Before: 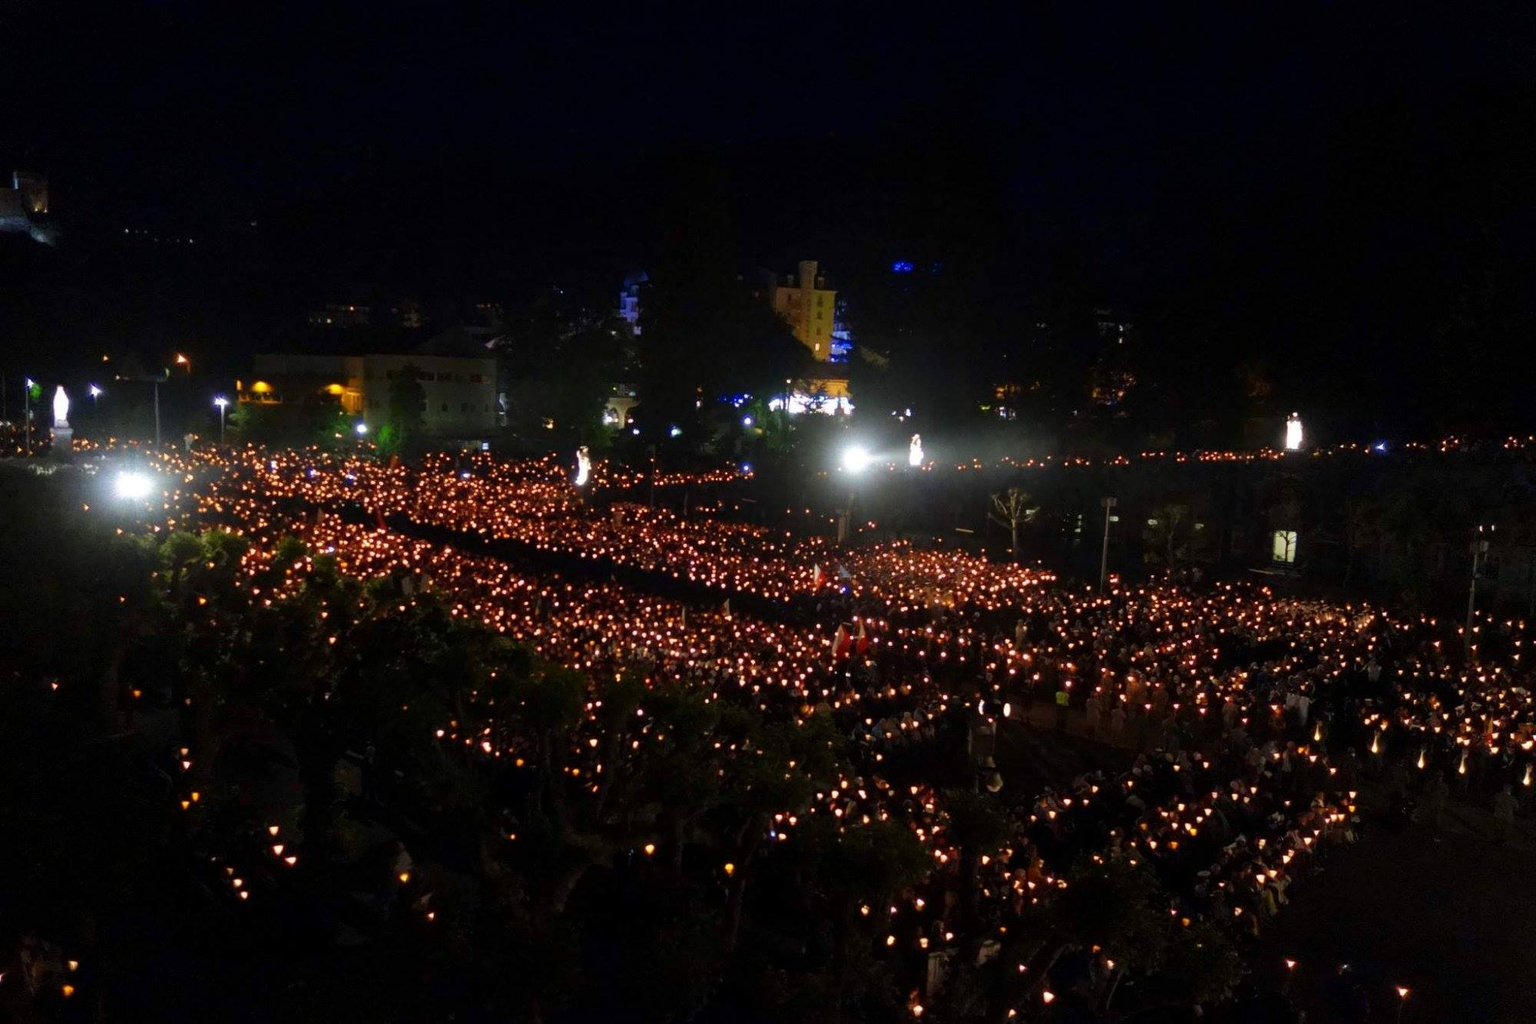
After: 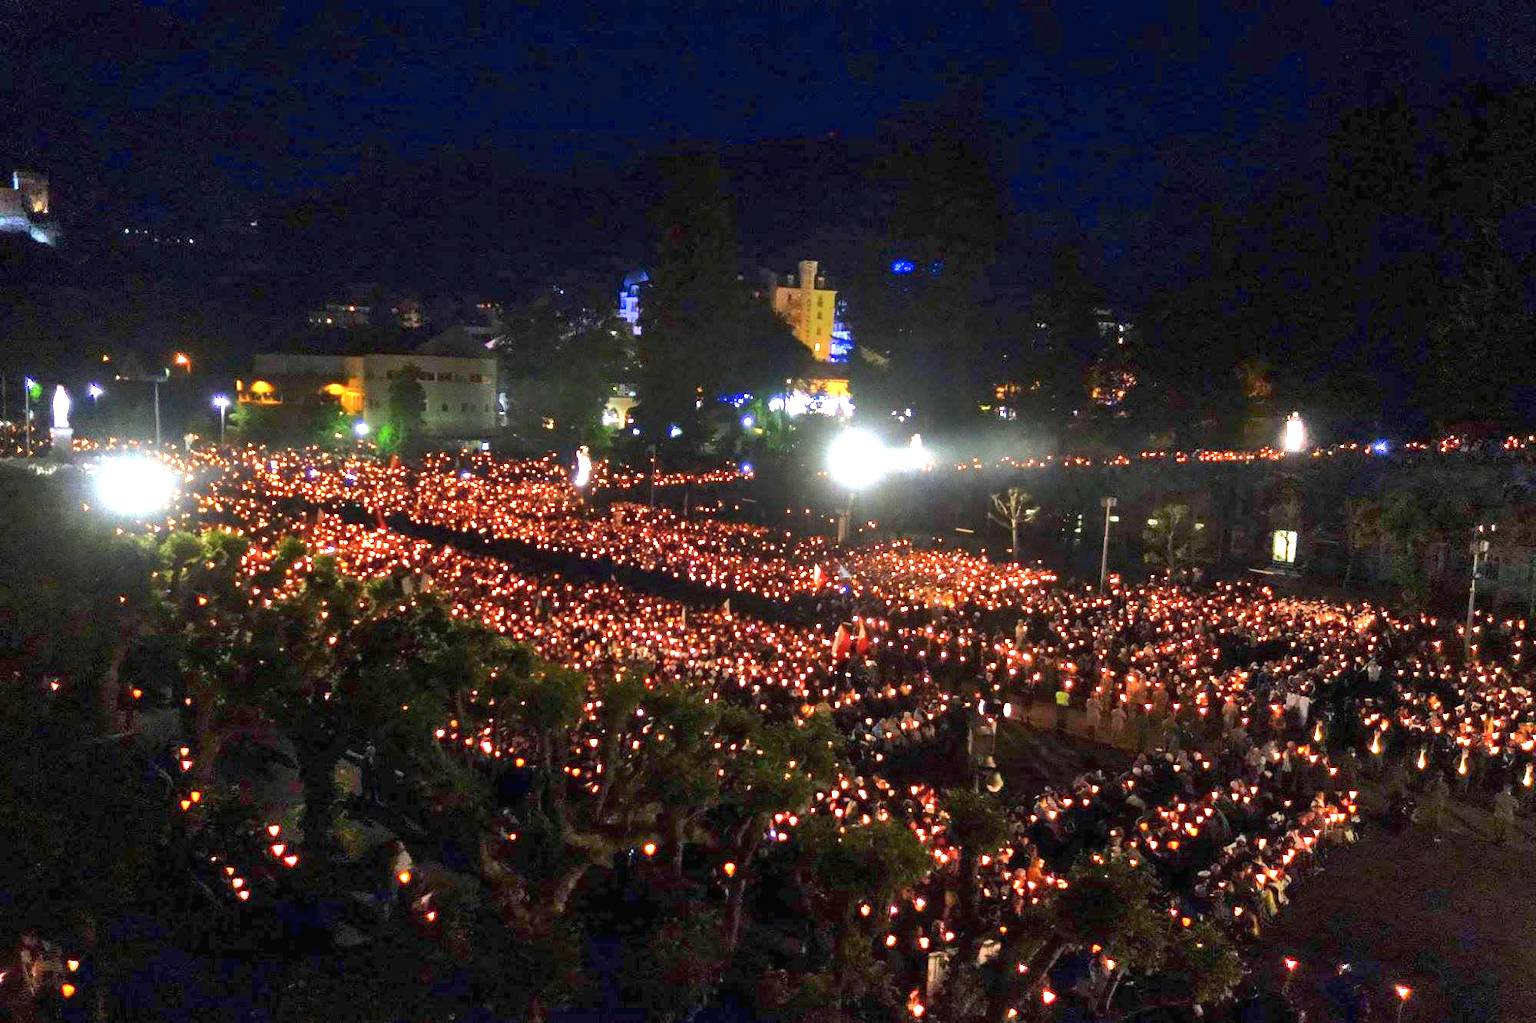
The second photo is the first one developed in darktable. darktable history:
shadows and highlights: soften with gaussian
exposure: black level correction 0, exposure 1.932 EV, compensate highlight preservation false
